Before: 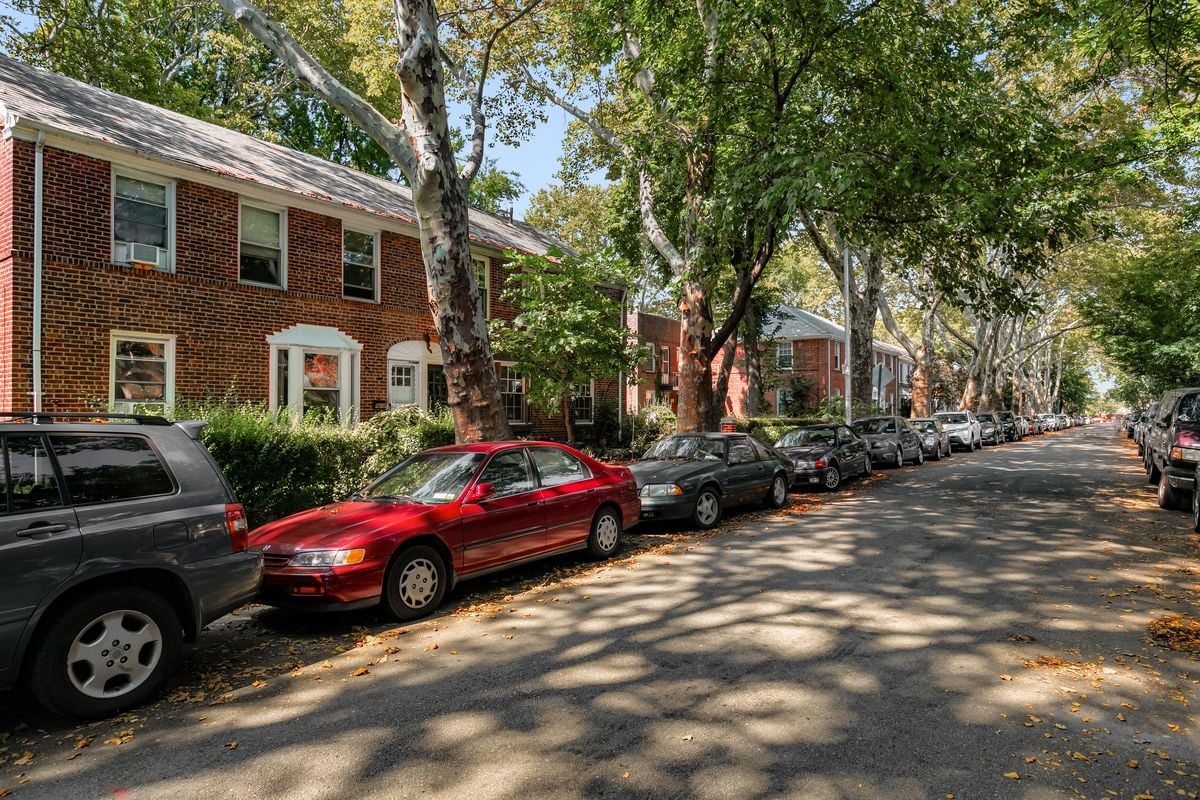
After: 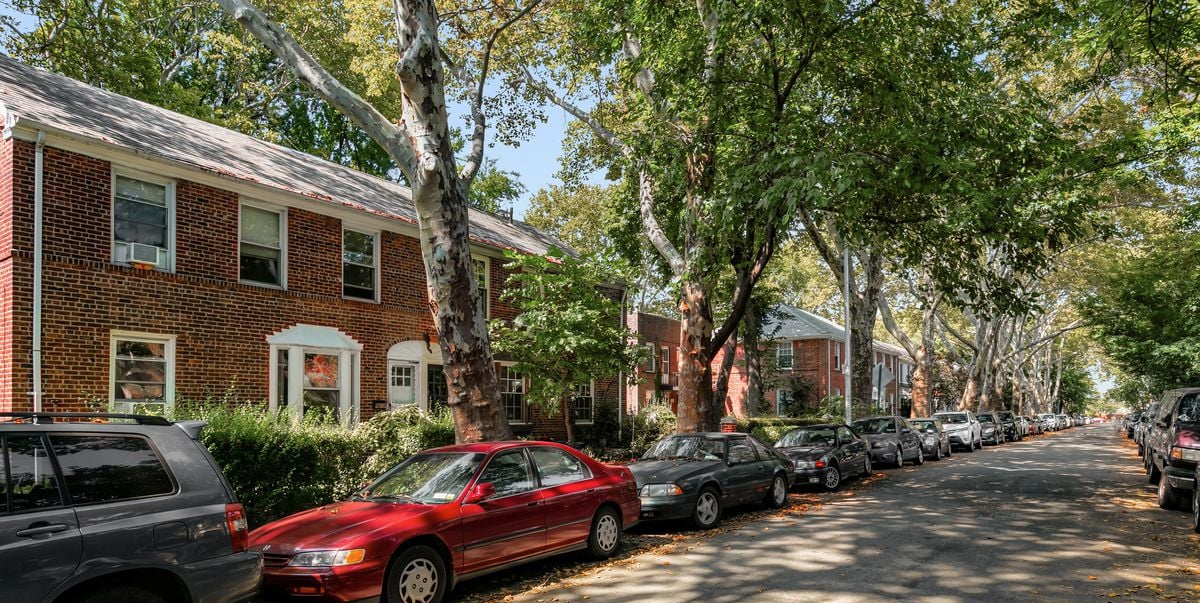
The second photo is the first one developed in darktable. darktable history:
contrast brightness saturation: saturation -0.063
crop: bottom 24.528%
